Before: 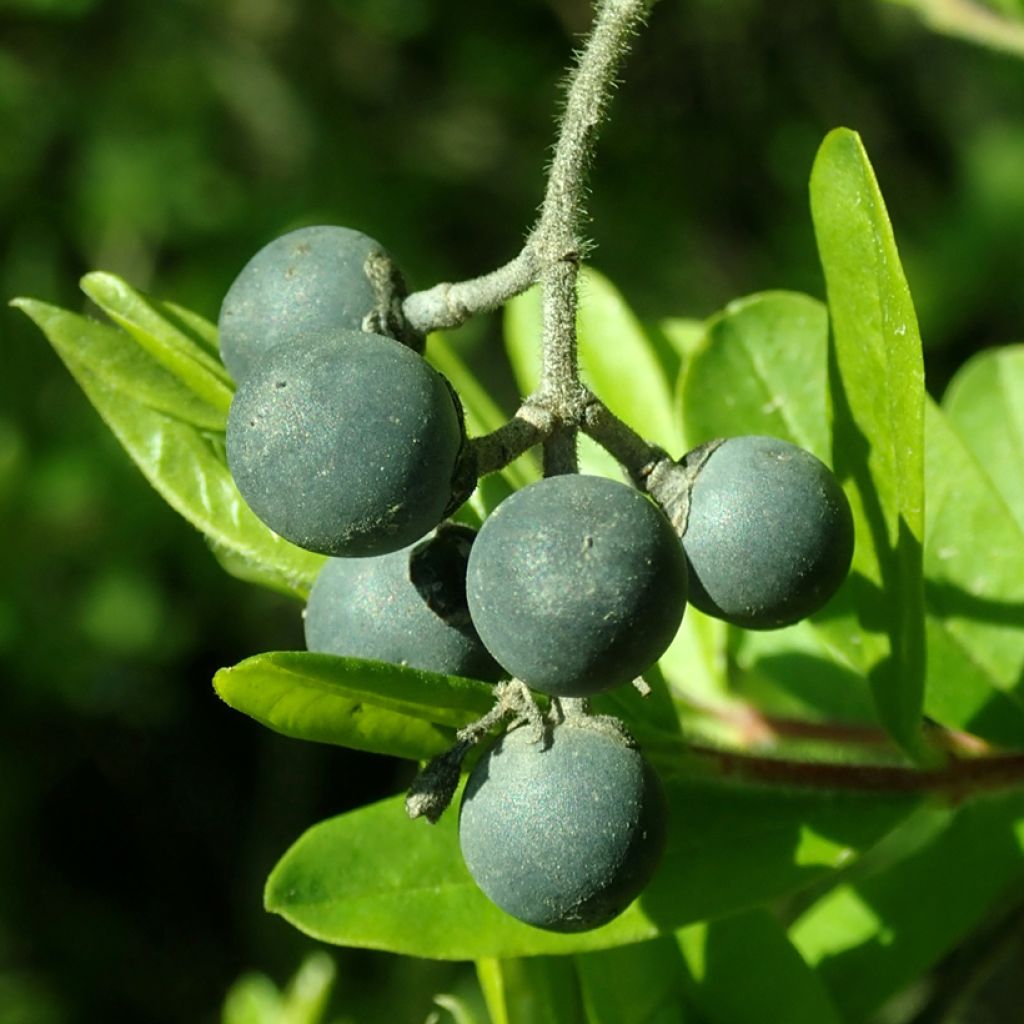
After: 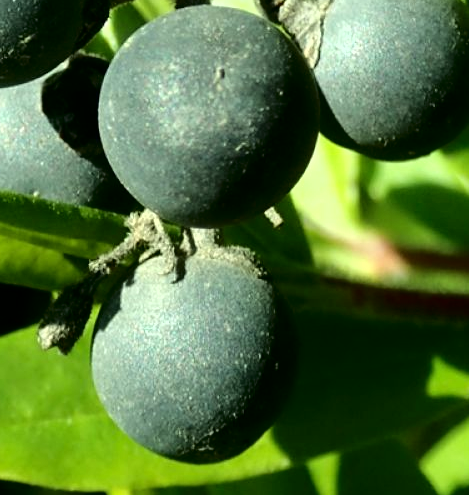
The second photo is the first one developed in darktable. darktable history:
tone equalizer: -8 EV -0.417 EV, -7 EV -0.389 EV, -6 EV -0.333 EV, -5 EV -0.222 EV, -3 EV 0.222 EV, -2 EV 0.333 EV, -1 EV 0.389 EV, +0 EV 0.417 EV, edges refinement/feathering 500, mask exposure compensation -1.57 EV, preserve details no
crop: left 35.976%, top 45.819%, right 18.162%, bottom 5.807%
fill light: exposure -2 EV, width 8.6
